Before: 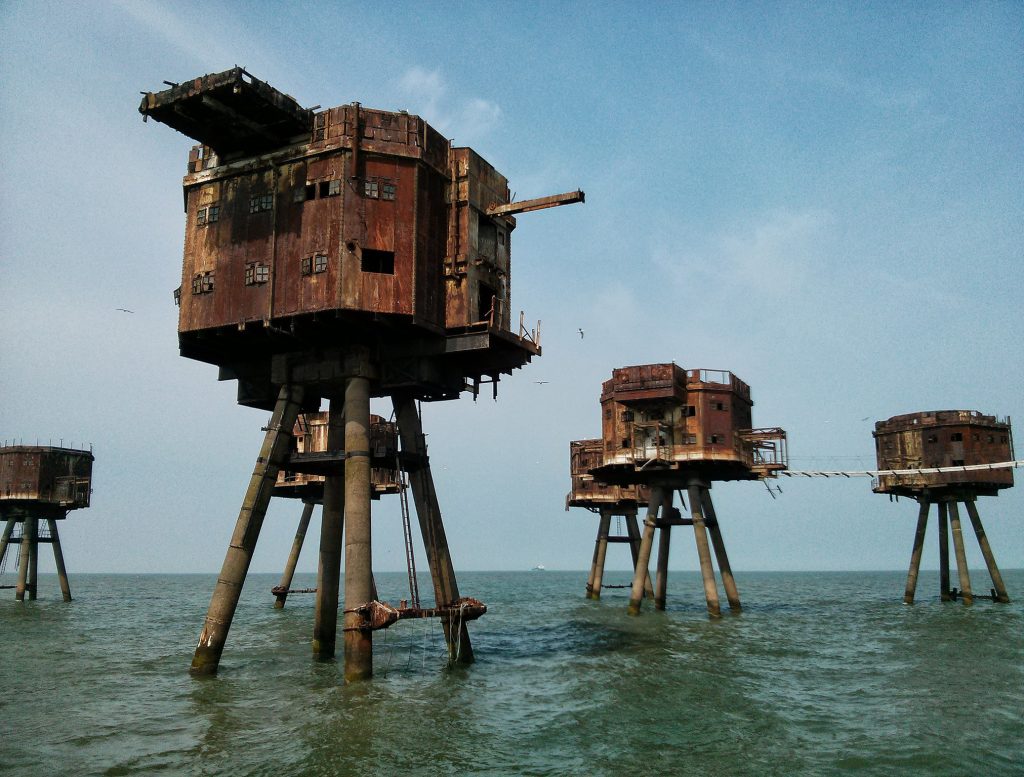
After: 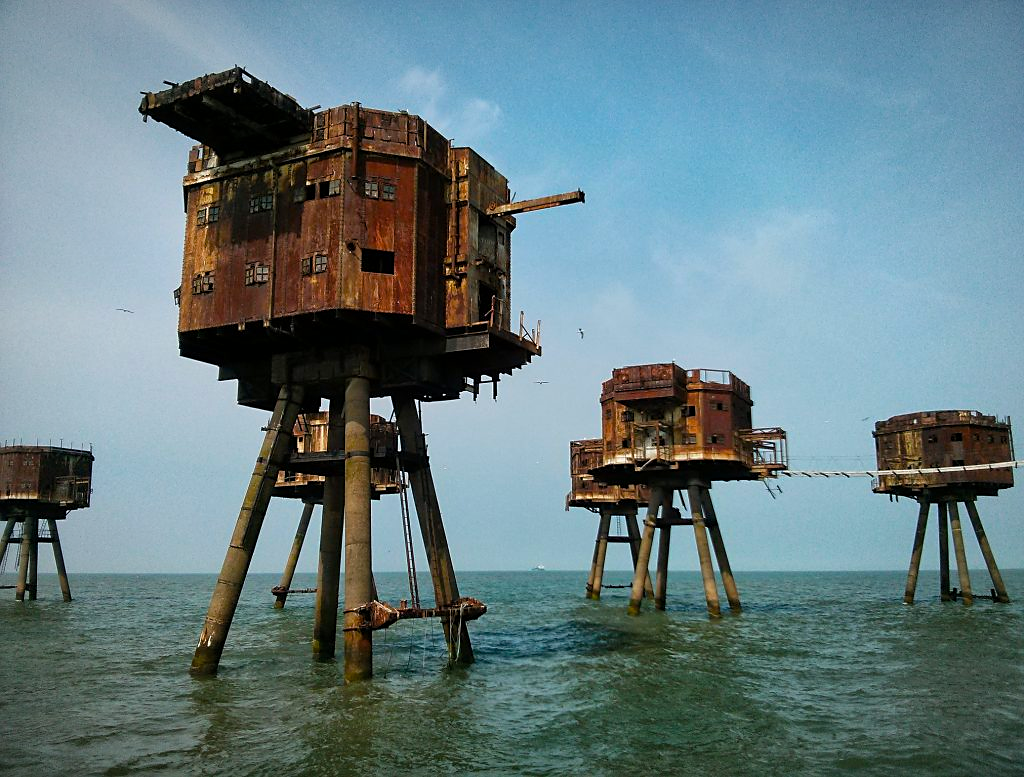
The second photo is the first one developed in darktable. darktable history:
sharpen: radius 1.864, amount 0.398, threshold 1.271
color balance rgb: perceptual saturation grading › global saturation 25%, global vibrance 20%
vignetting: fall-off radius 100%, width/height ratio 1.337
